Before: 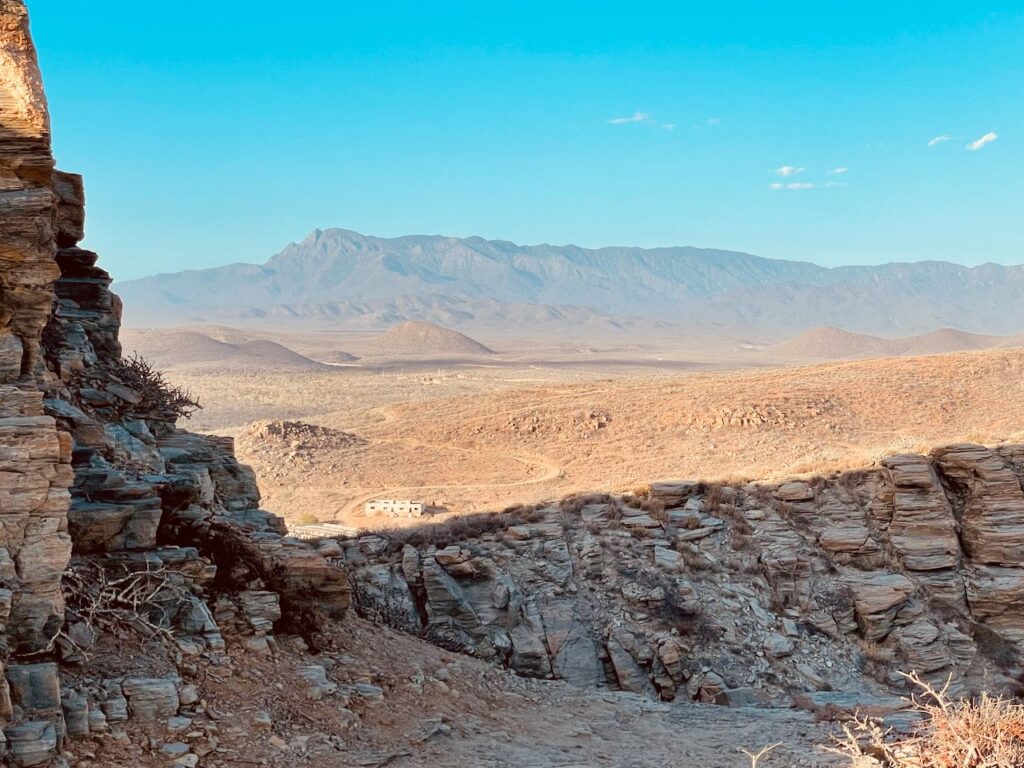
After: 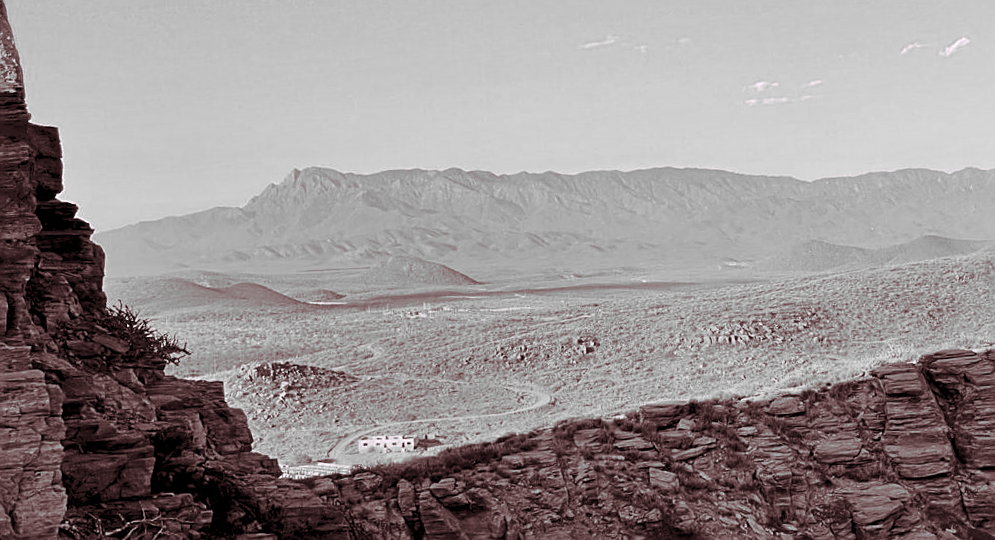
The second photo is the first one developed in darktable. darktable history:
sharpen: on, module defaults
split-toning: highlights › hue 298.8°, highlights › saturation 0.73, compress 41.76%
crop: top 5.667%, bottom 17.637%
color calibration: output gray [0.18, 0.41, 0.41, 0], gray › normalize channels true, illuminant same as pipeline (D50), adaptation XYZ, x 0.346, y 0.359, gamut compression 0
levels: levels [0.029, 0.545, 0.971]
rotate and perspective: rotation -3°, crop left 0.031, crop right 0.968, crop top 0.07, crop bottom 0.93
shadows and highlights: shadows 62.66, white point adjustment 0.37, highlights -34.44, compress 83.82%
